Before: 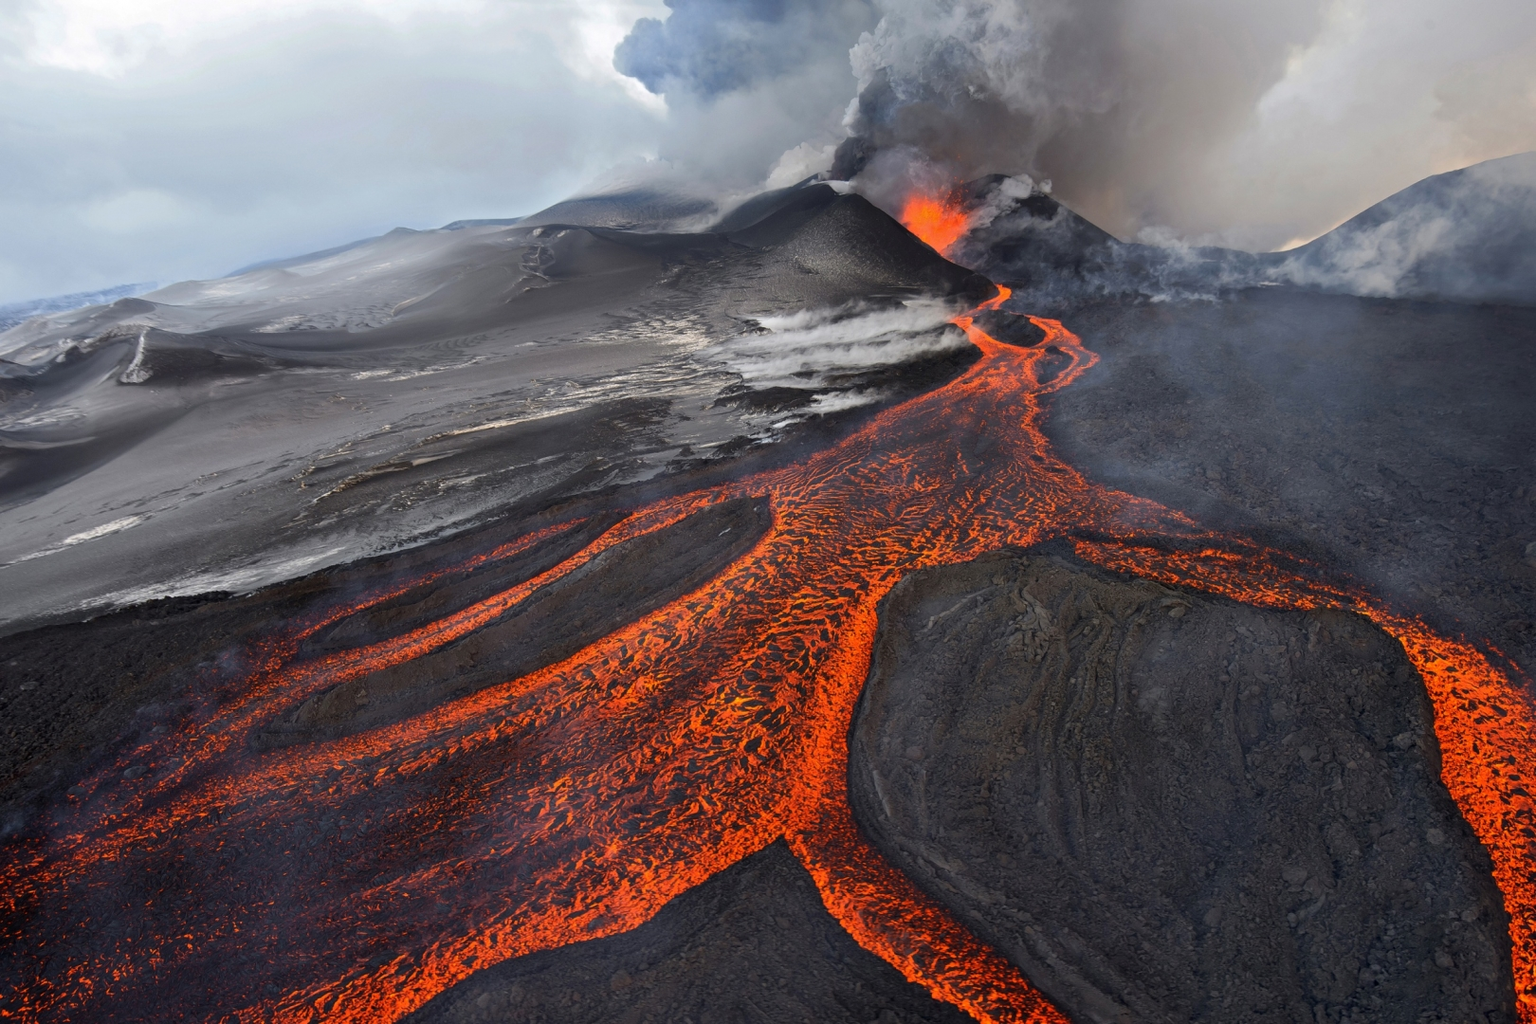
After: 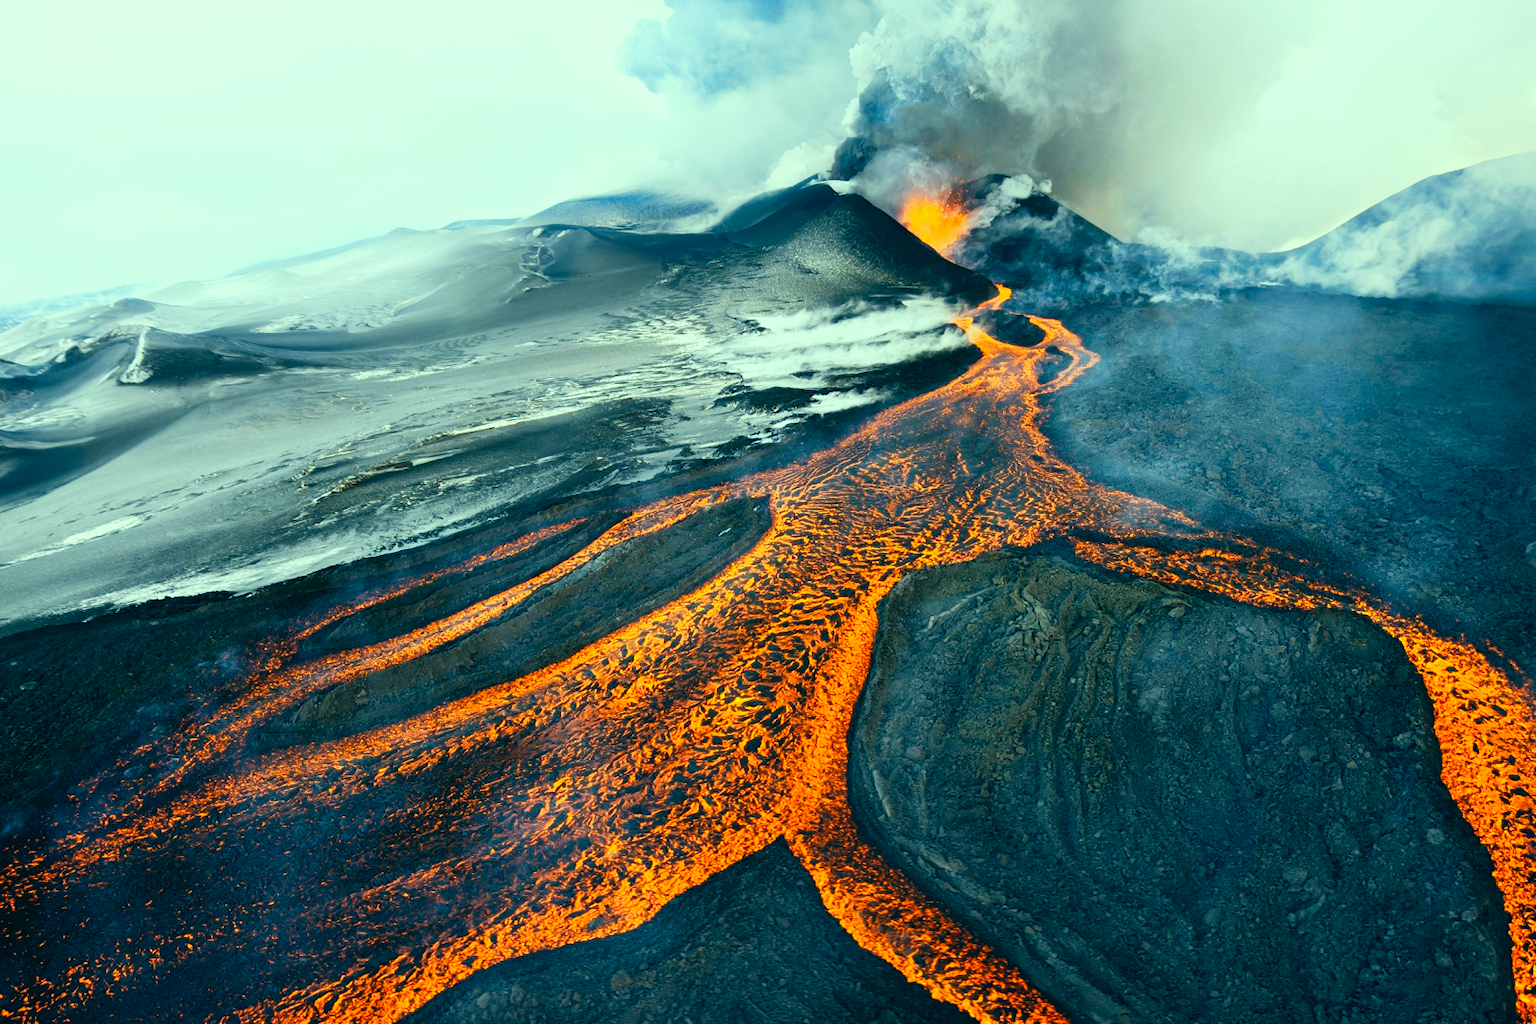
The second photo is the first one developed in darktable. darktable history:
color correction: highlights a* -19.83, highlights b* 9.8, shadows a* -19.69, shadows b* -10.18
base curve: curves: ch0 [(0, 0) (0.007, 0.004) (0.027, 0.03) (0.046, 0.07) (0.207, 0.54) (0.442, 0.872) (0.673, 0.972) (1, 1)], preserve colors none
